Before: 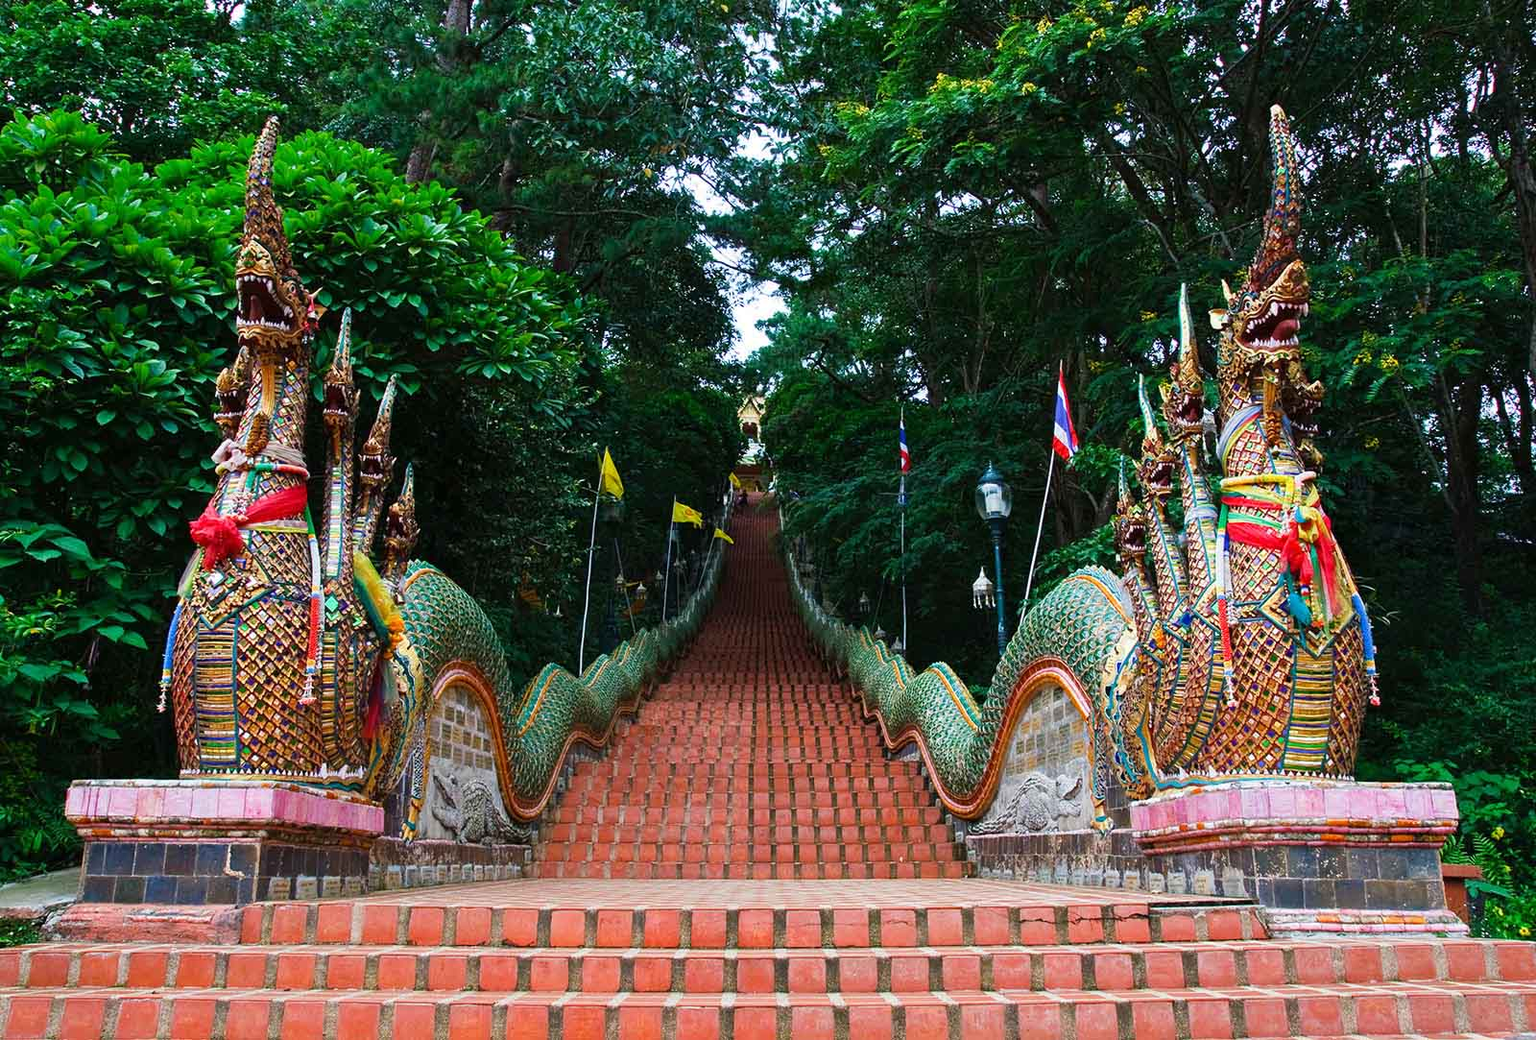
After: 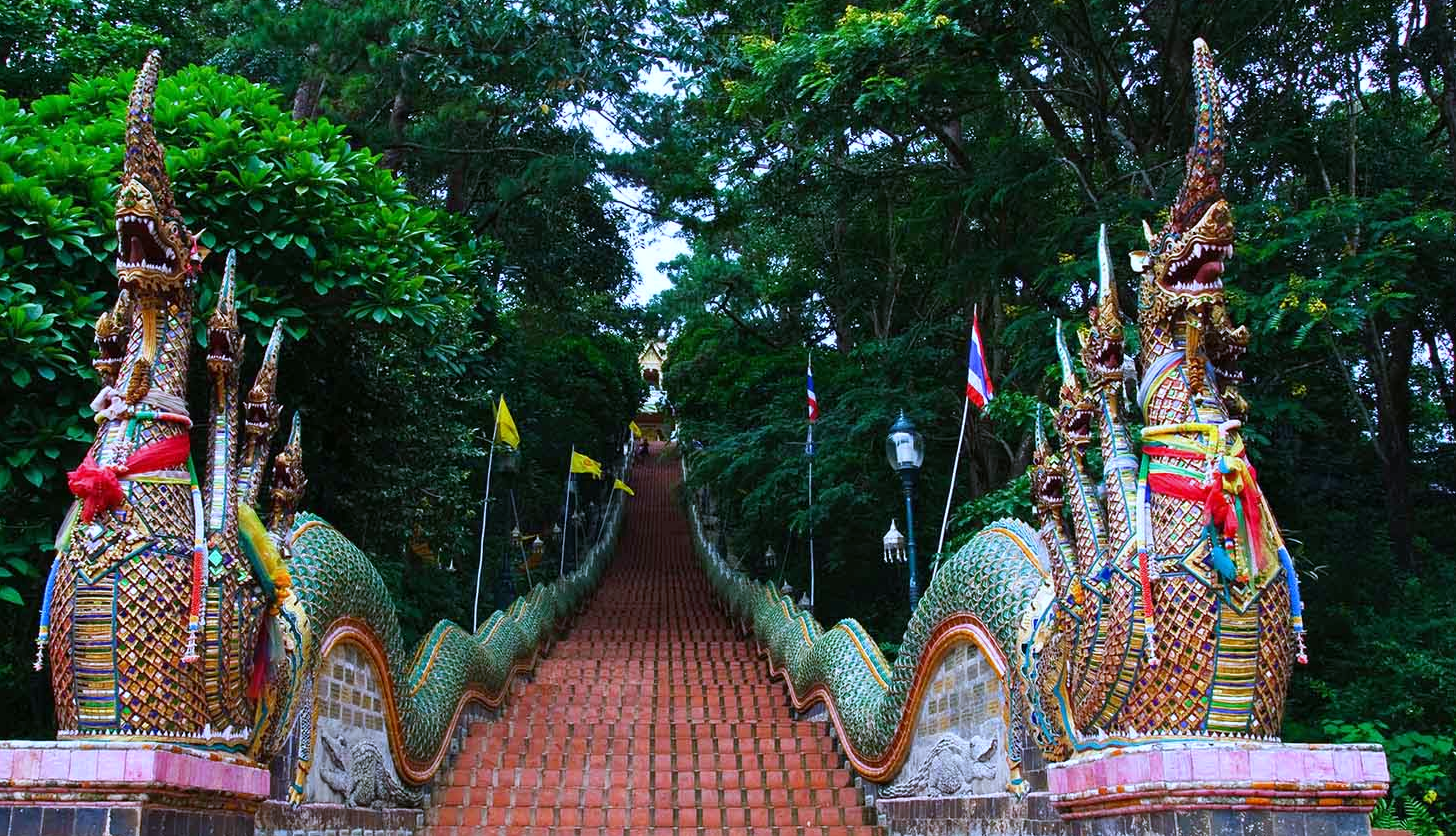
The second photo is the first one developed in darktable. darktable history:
white balance: red 0.948, green 1.02, blue 1.176
crop: left 8.155%, top 6.611%, bottom 15.385%
